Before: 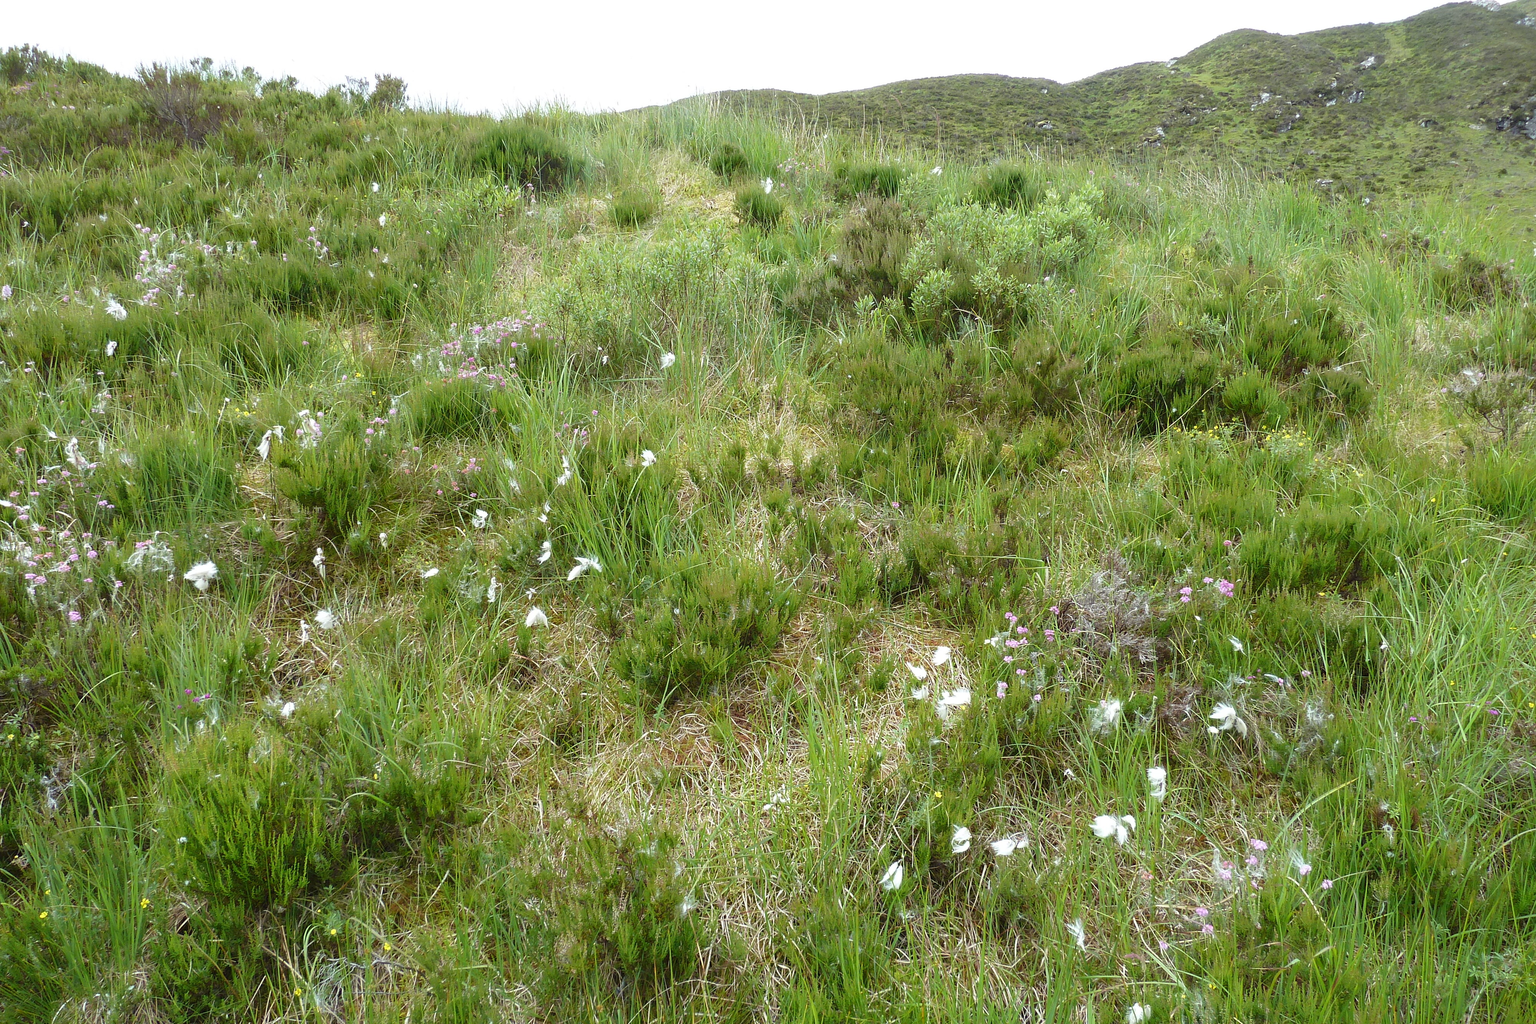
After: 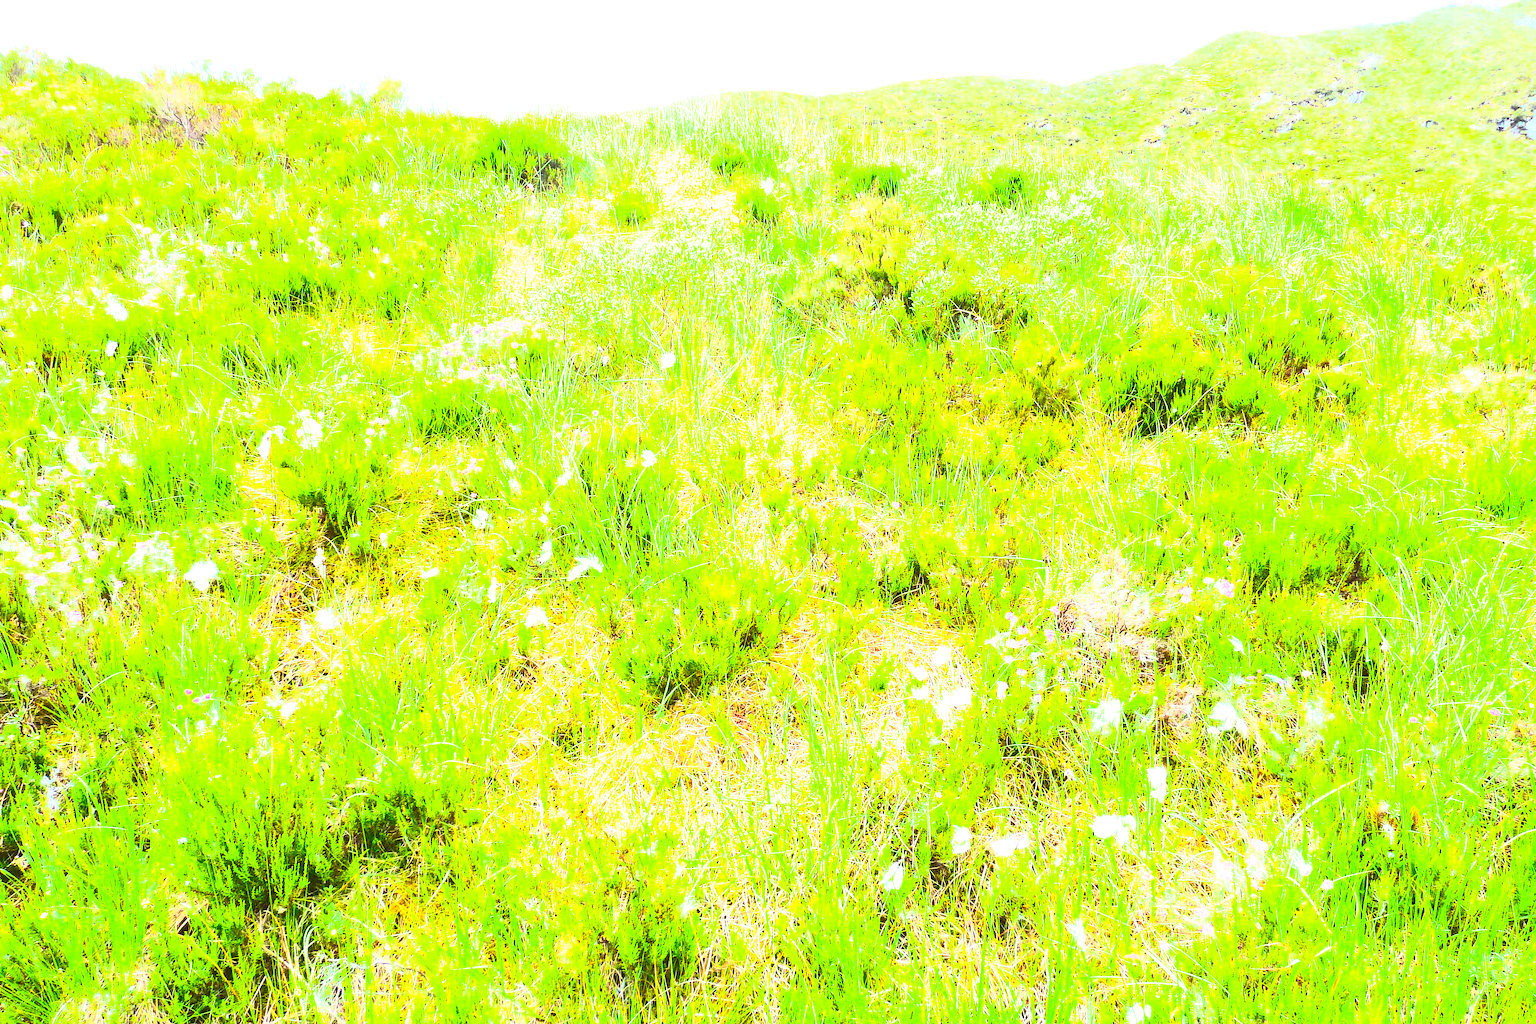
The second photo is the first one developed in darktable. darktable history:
color balance rgb: linear chroma grading › global chroma 8.33%, perceptual saturation grading › global saturation 18.52%, global vibrance 7.87%
contrast brightness saturation: contrast 0.83, brightness 0.59, saturation 0.59
exposure: black level correction 0, exposure 1.55 EV, compensate exposure bias true, compensate highlight preservation false
filmic rgb: black relative exposure -11.35 EV, white relative exposure 3.22 EV, hardness 6.76, color science v6 (2022)
